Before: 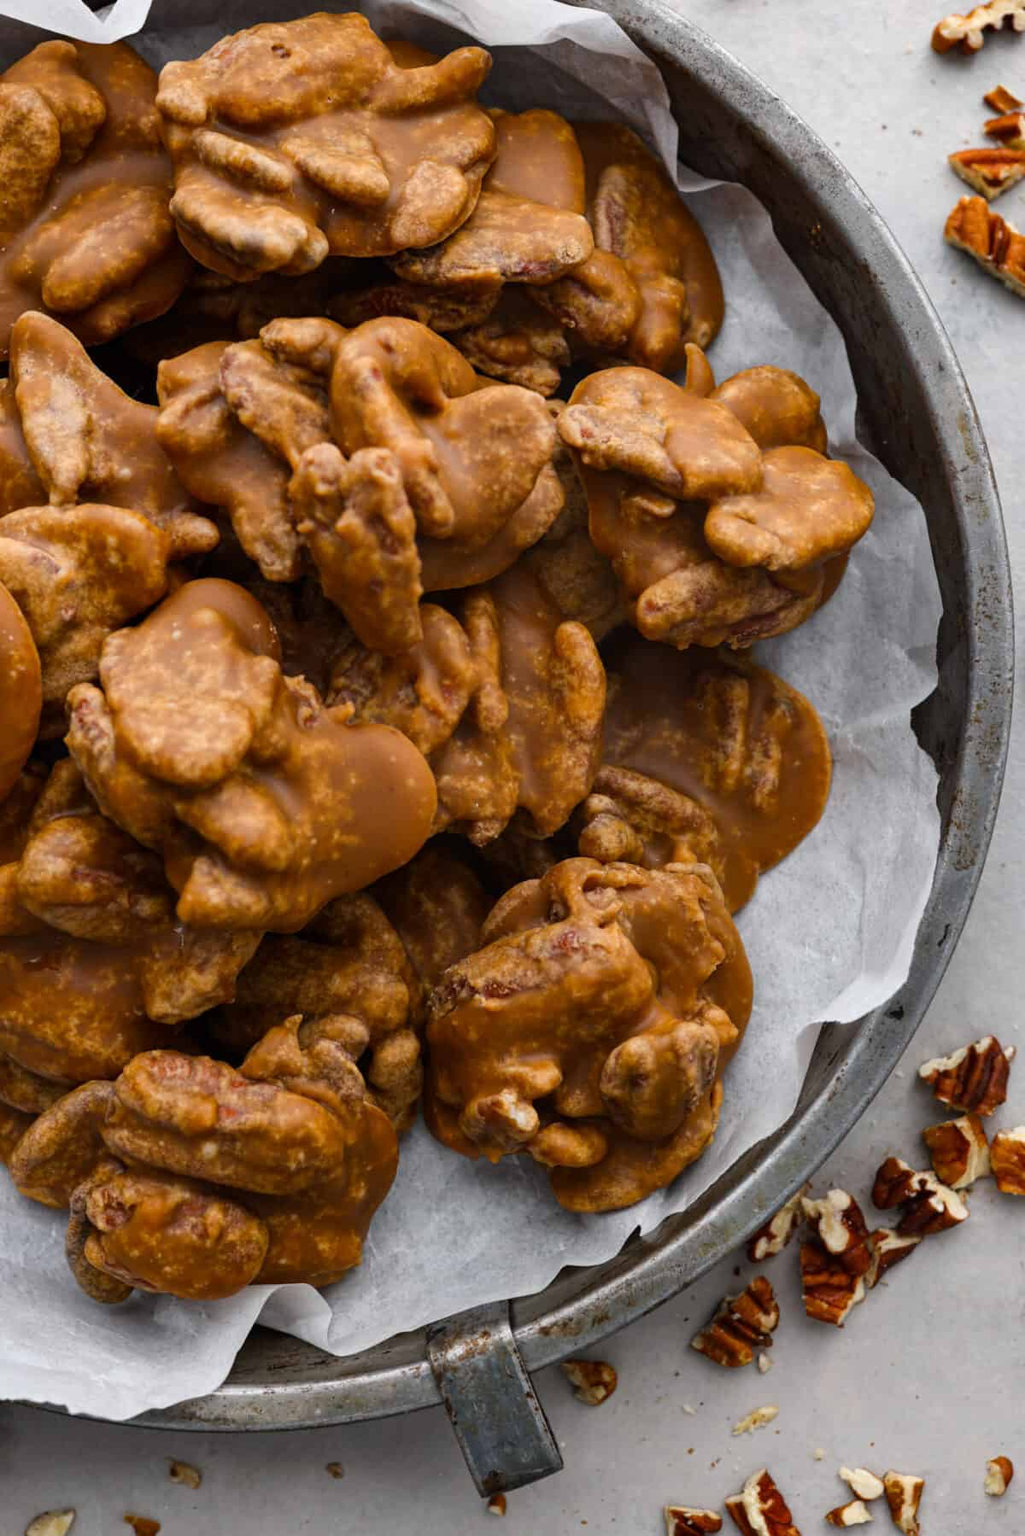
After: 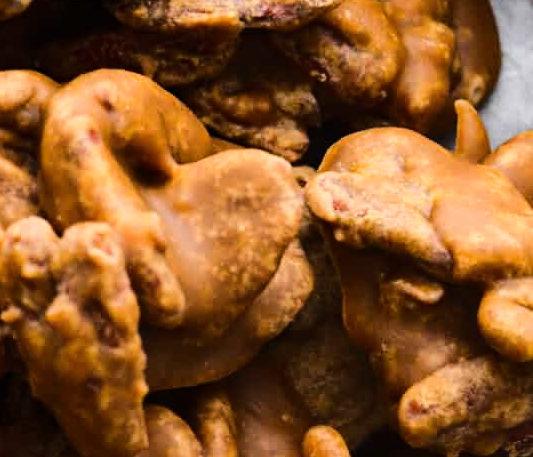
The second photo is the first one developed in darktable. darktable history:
crop: left 28.941%, top 16.839%, right 26.597%, bottom 57.721%
base curve: curves: ch0 [(0, 0) (0.036, 0.025) (0.121, 0.166) (0.206, 0.329) (0.605, 0.79) (1, 1)]
